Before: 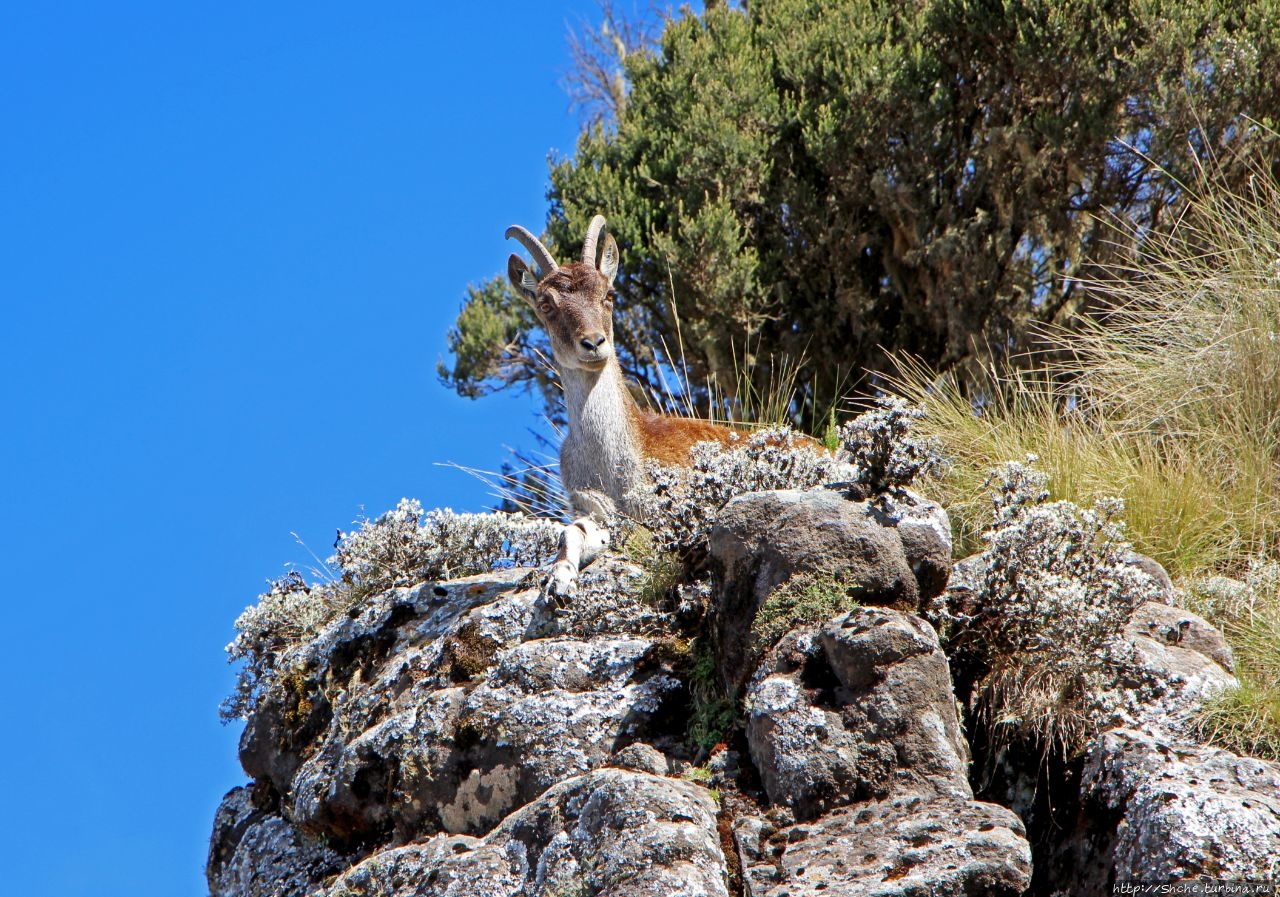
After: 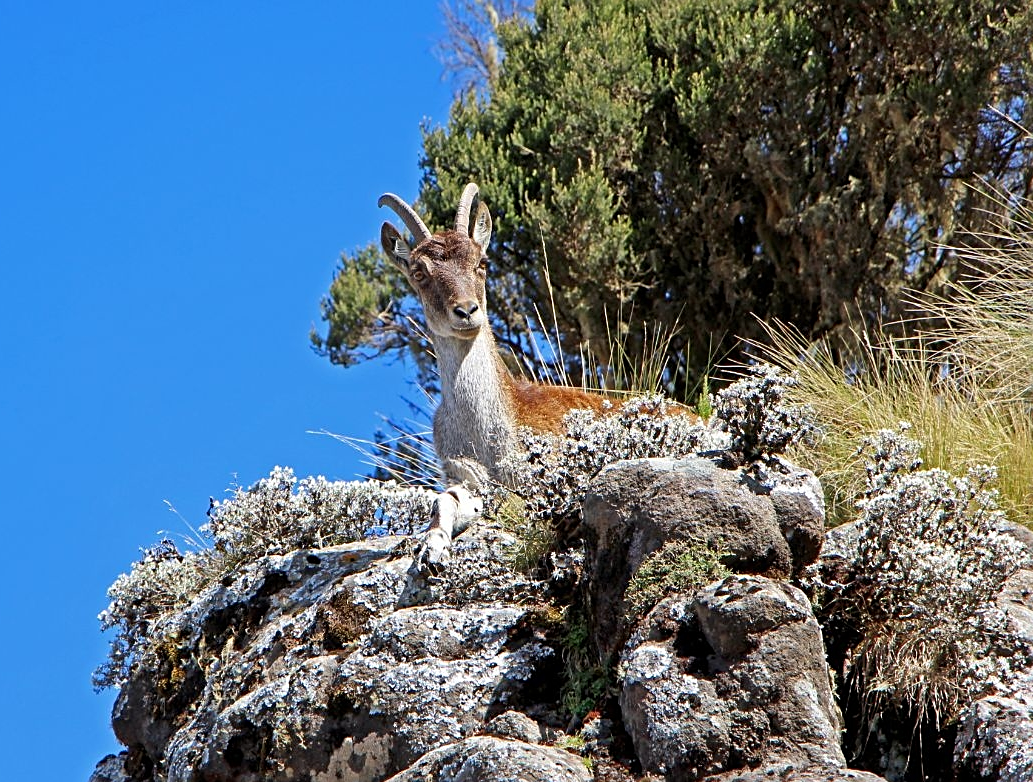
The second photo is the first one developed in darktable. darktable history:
sharpen: on, module defaults
crop: left 9.998%, top 3.635%, right 9.238%, bottom 9.102%
